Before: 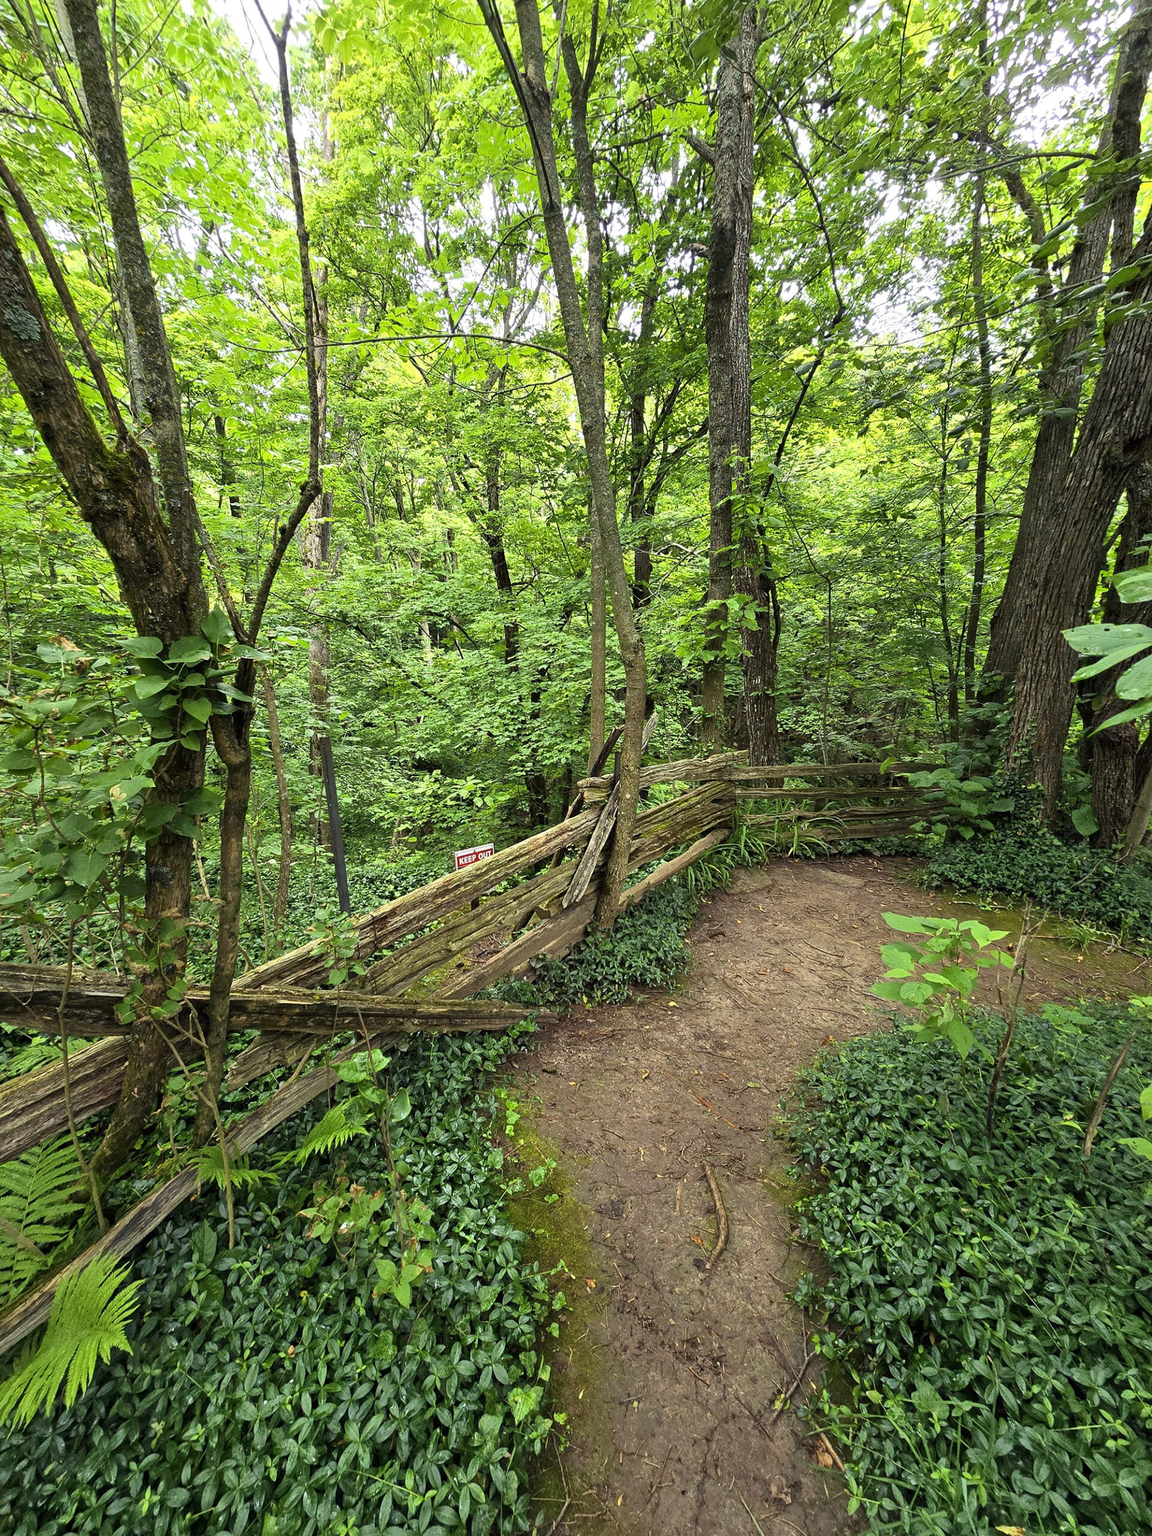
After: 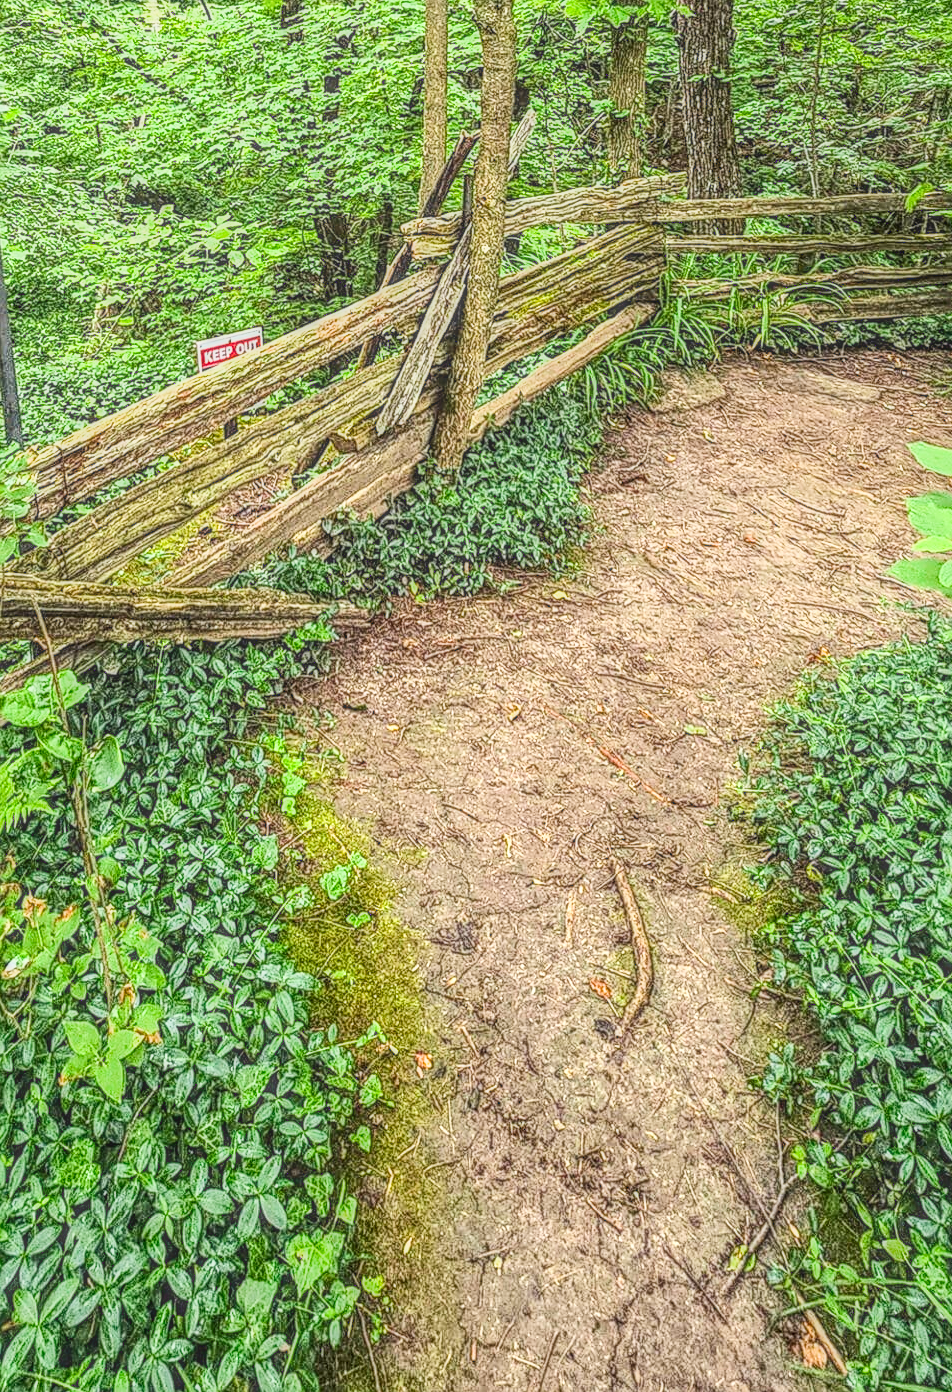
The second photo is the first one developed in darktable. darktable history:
contrast brightness saturation: contrast 0.292
crop: left 29.261%, top 42.13%, right 21.127%, bottom 3.483%
filmic rgb: black relative exposure -16 EV, white relative exposure 4.95 EV, threshold 2.94 EV, hardness 6.22, contrast in shadows safe, enable highlight reconstruction true
sharpen: on, module defaults
exposure: black level correction 0, exposure 1.472 EV, compensate highlight preservation false
local contrast: highlights 5%, shadows 5%, detail 201%, midtone range 0.252
